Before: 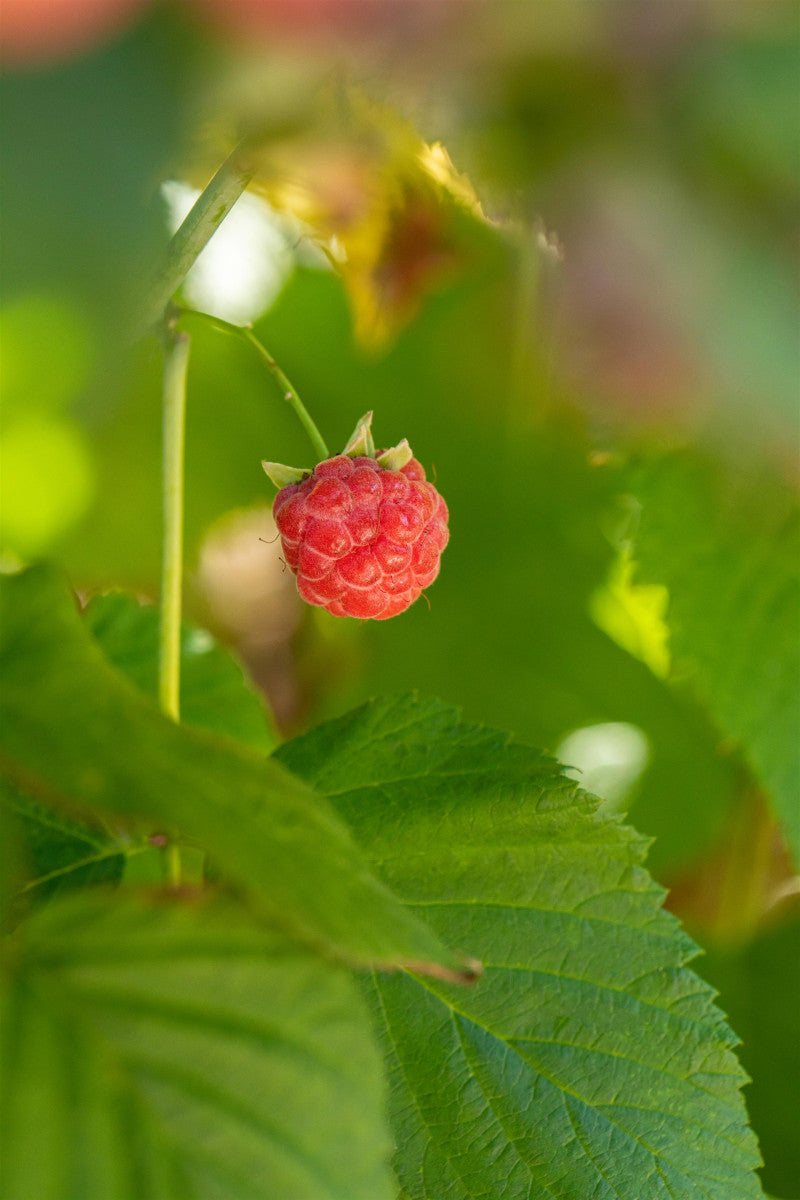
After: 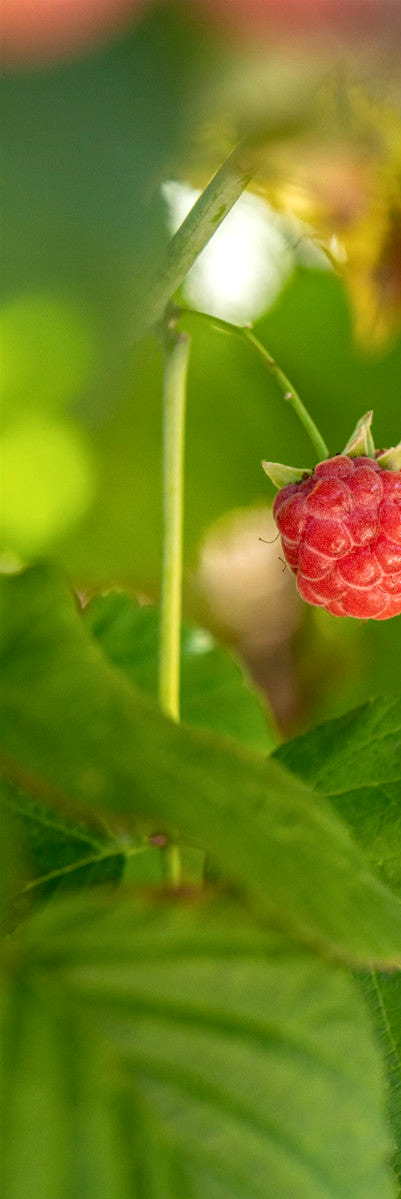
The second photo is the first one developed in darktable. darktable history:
local contrast: on, module defaults
exposure: compensate exposure bias true, compensate highlight preservation false
crop and rotate: left 0.041%, right 49.716%
